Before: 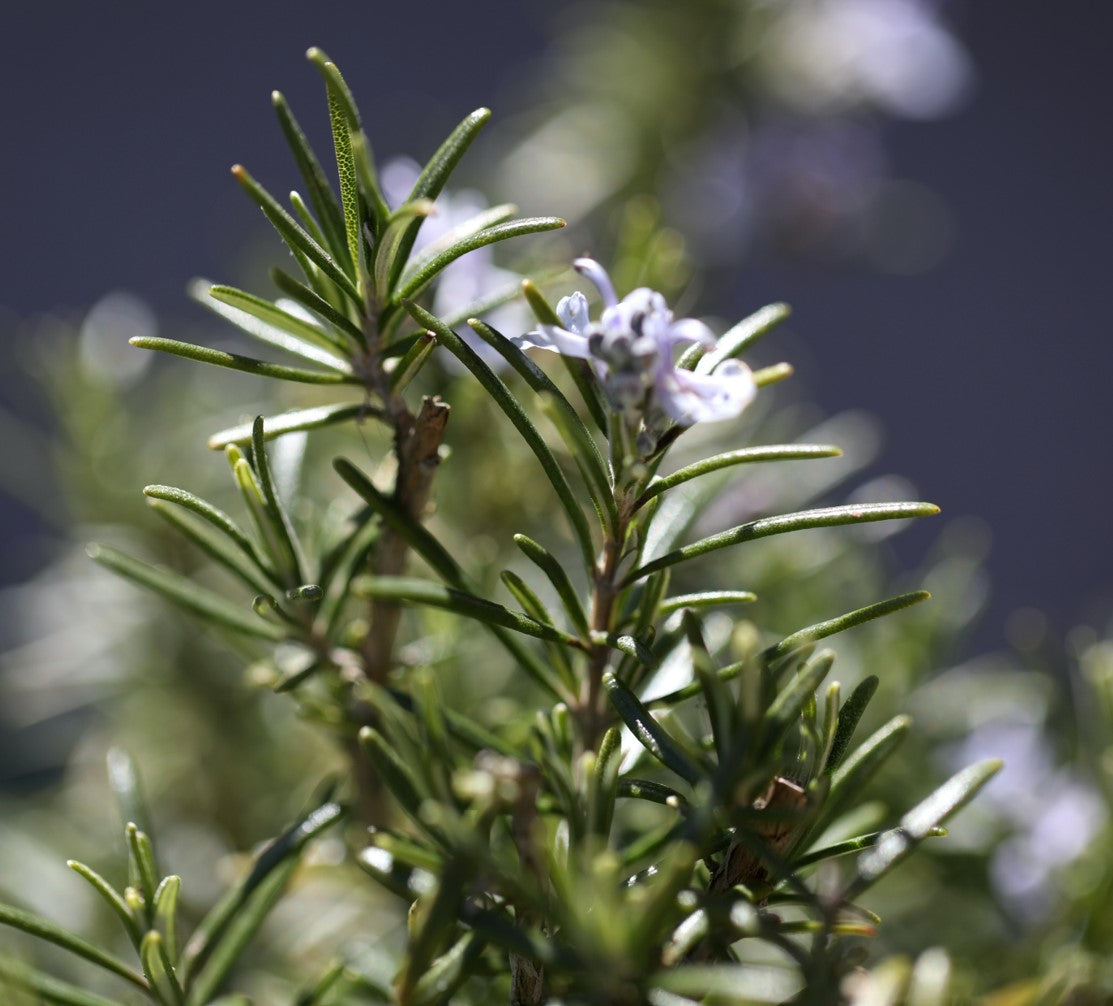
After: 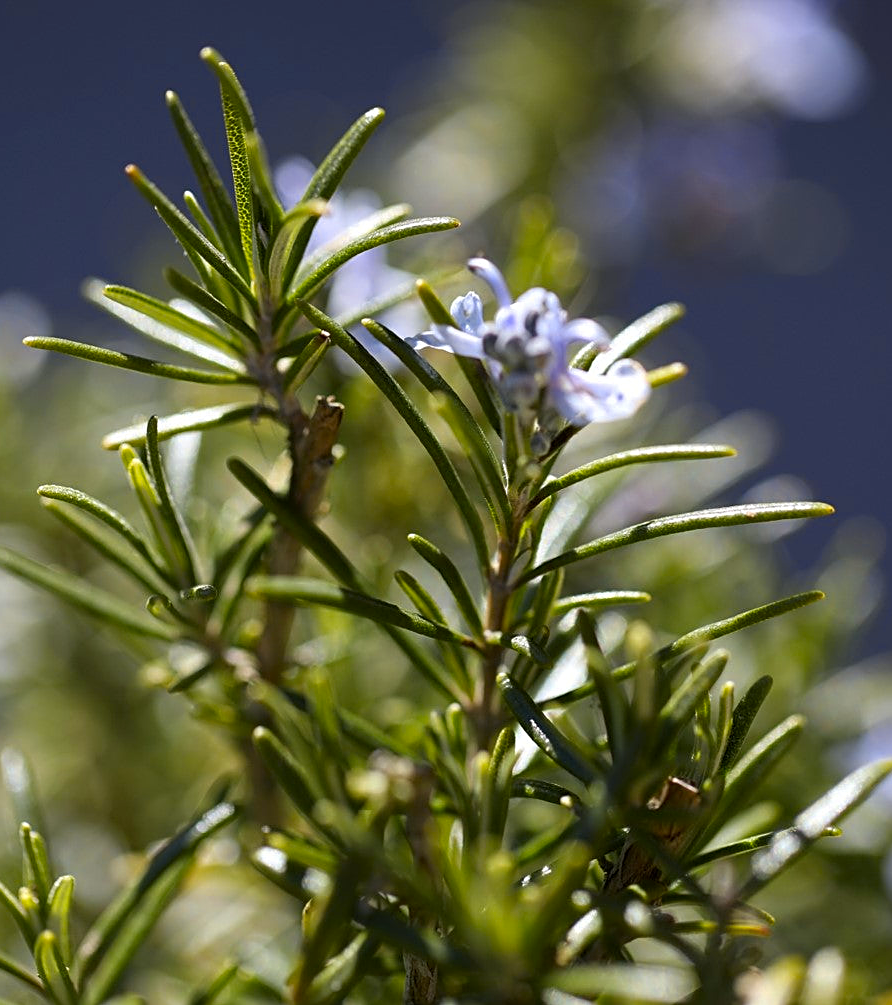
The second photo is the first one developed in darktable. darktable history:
sharpen: on, module defaults
crop and rotate: left 9.597%, right 10.195%
color zones: curves: ch0 [(0, 0.613) (0.01, 0.613) (0.245, 0.448) (0.498, 0.529) (0.642, 0.665) (0.879, 0.777) (0.99, 0.613)]; ch1 [(0, 0) (0.143, 0) (0.286, 0) (0.429, 0) (0.571, 0) (0.714, 0) (0.857, 0)], mix -121.96%
color contrast: green-magenta contrast 0.85, blue-yellow contrast 1.25, unbound 0
